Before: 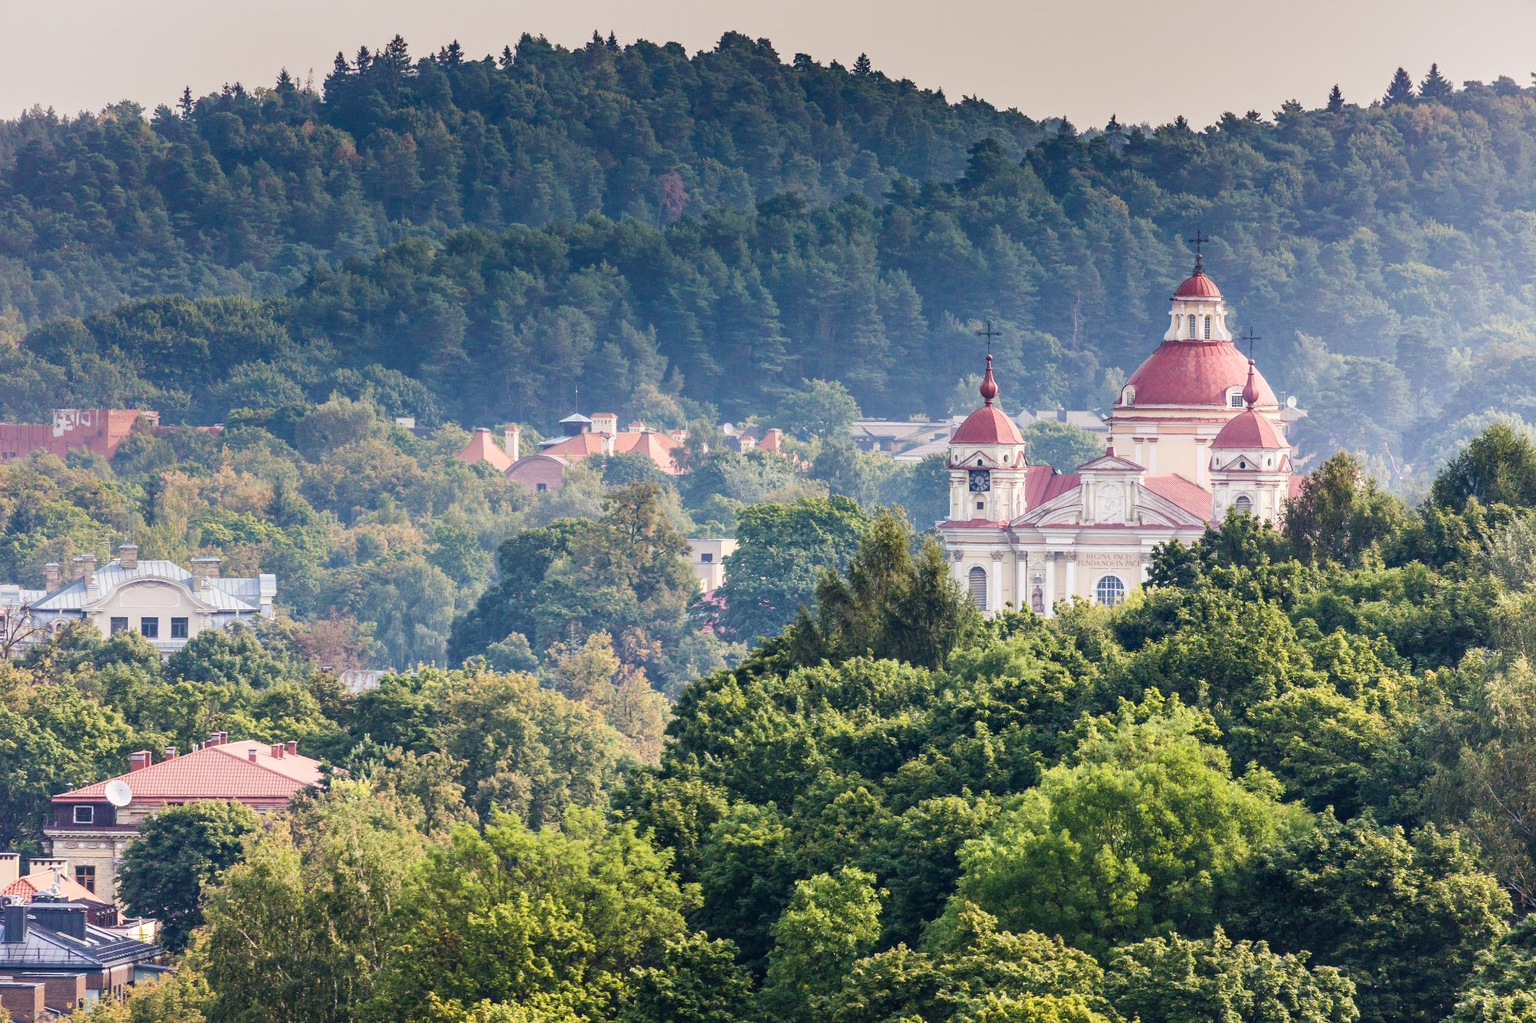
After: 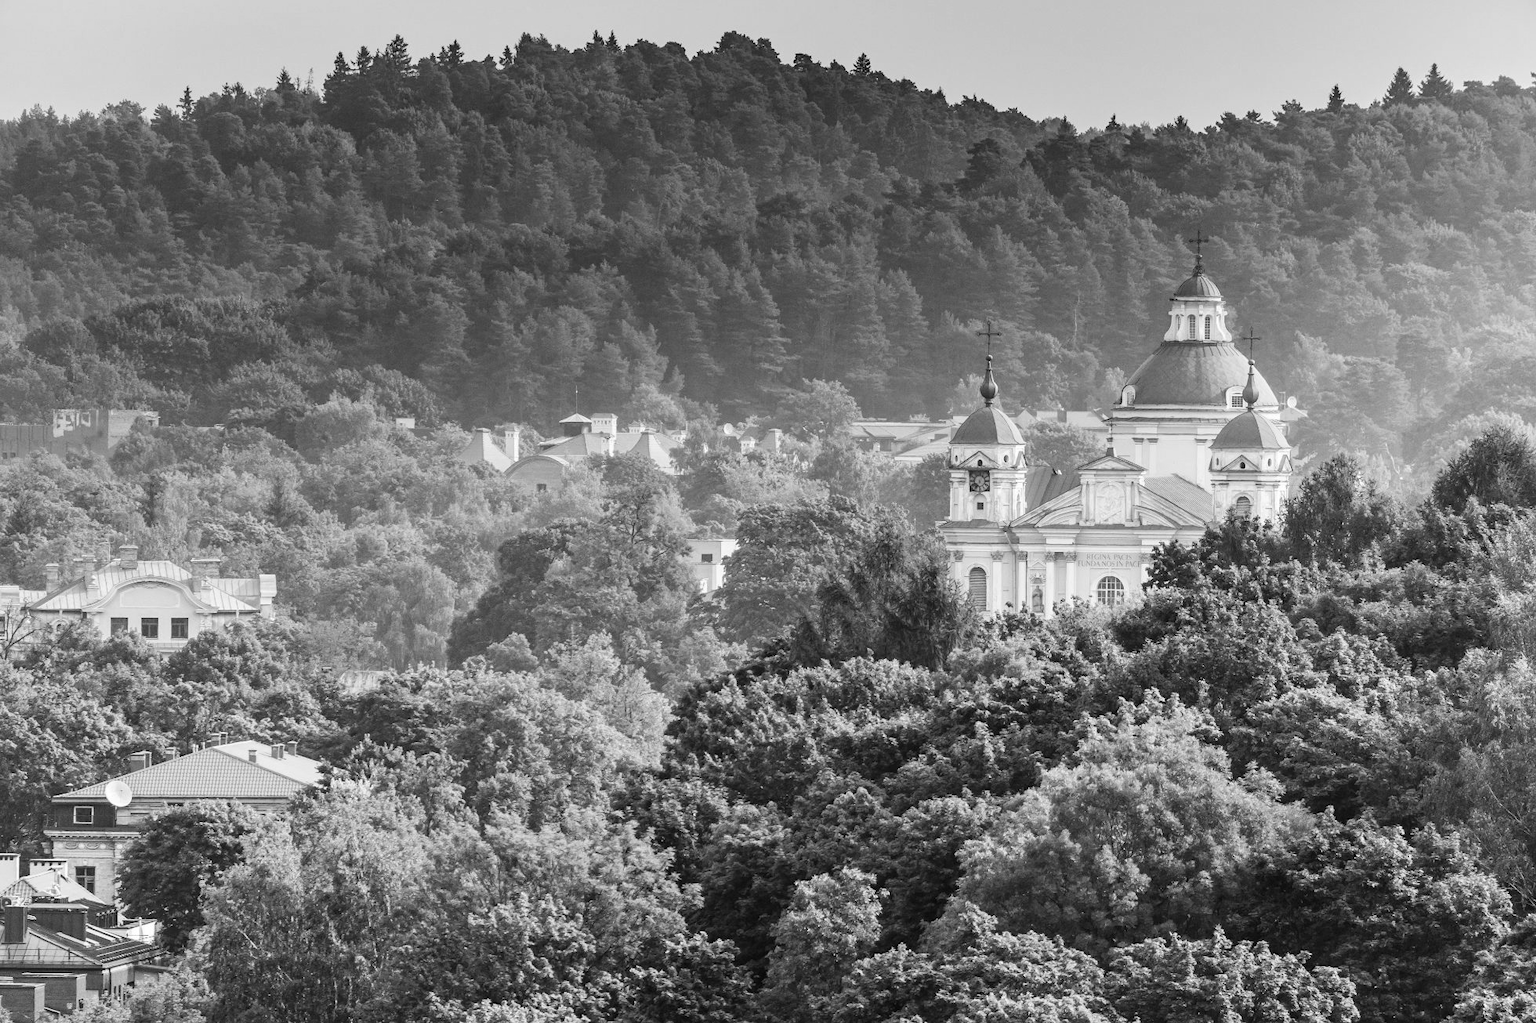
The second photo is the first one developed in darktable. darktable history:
tone equalizer: on, module defaults
monochrome: on, module defaults
